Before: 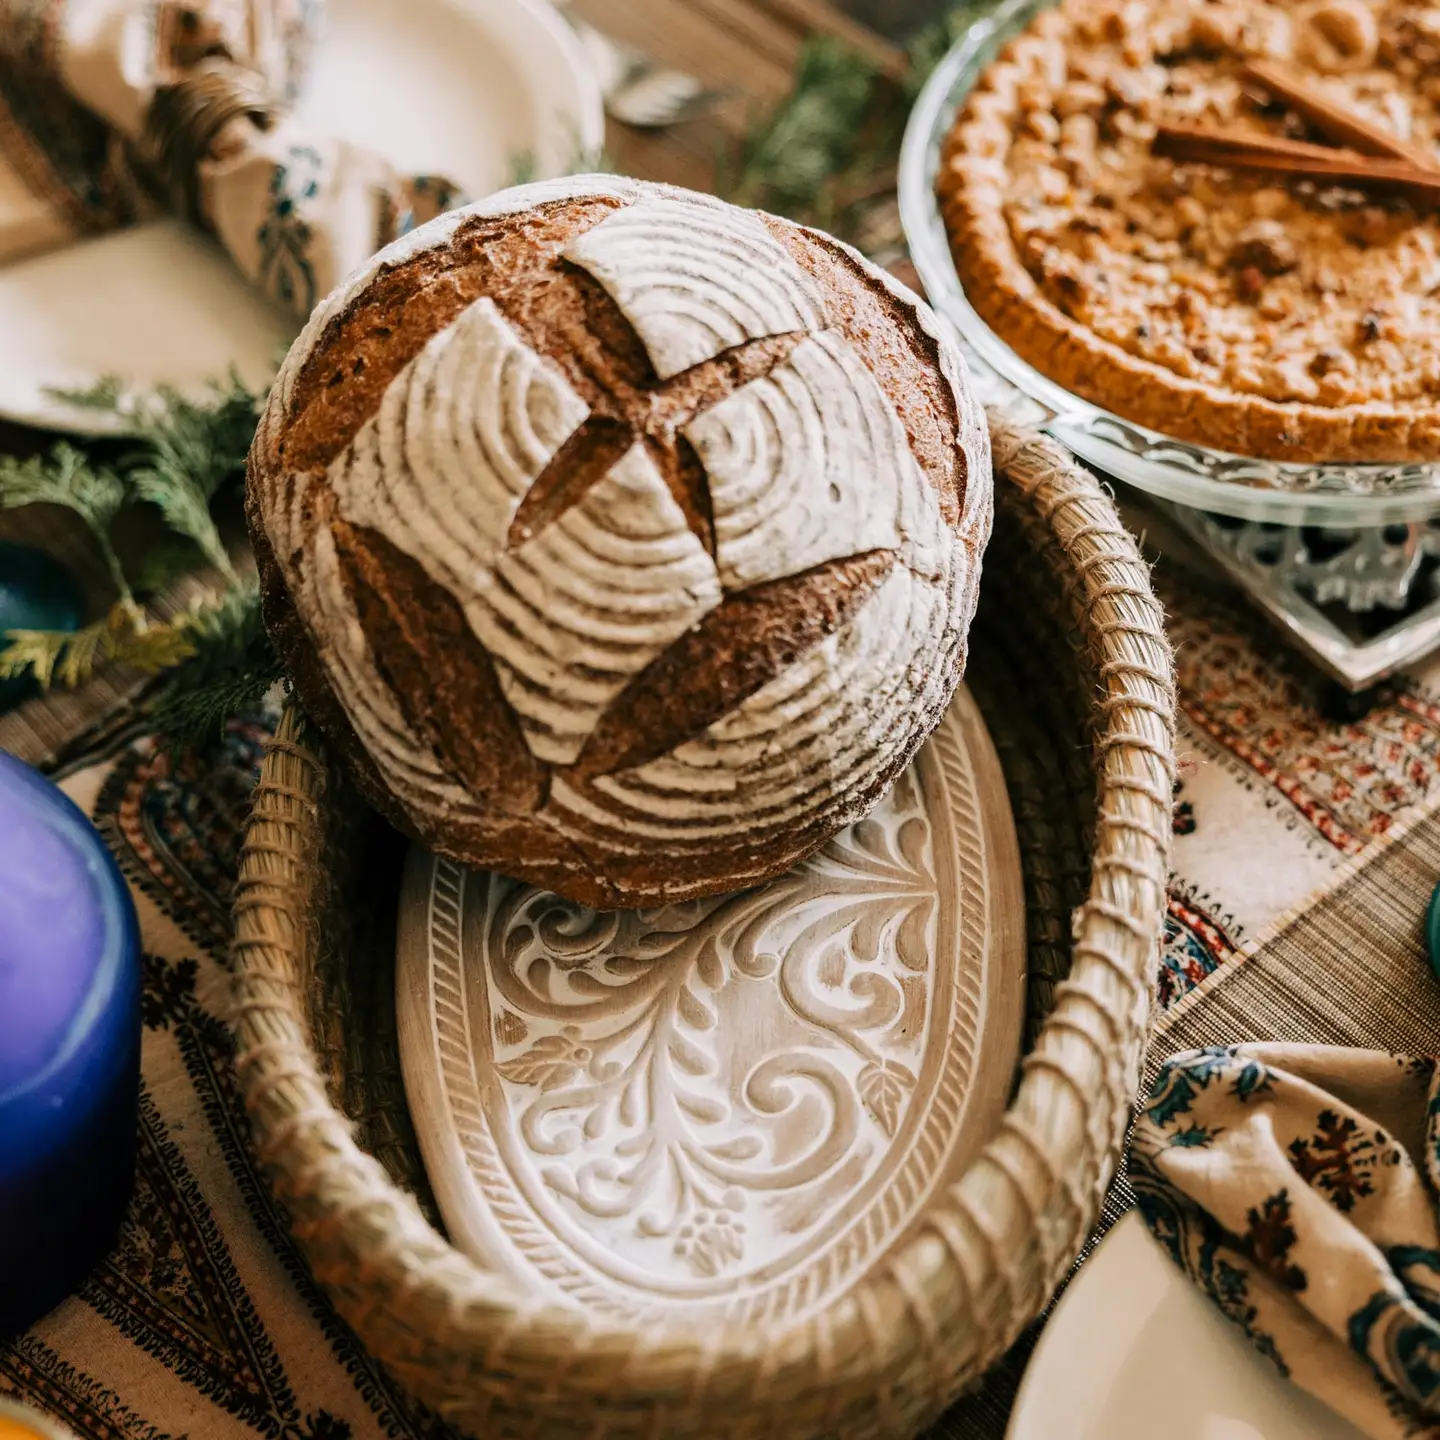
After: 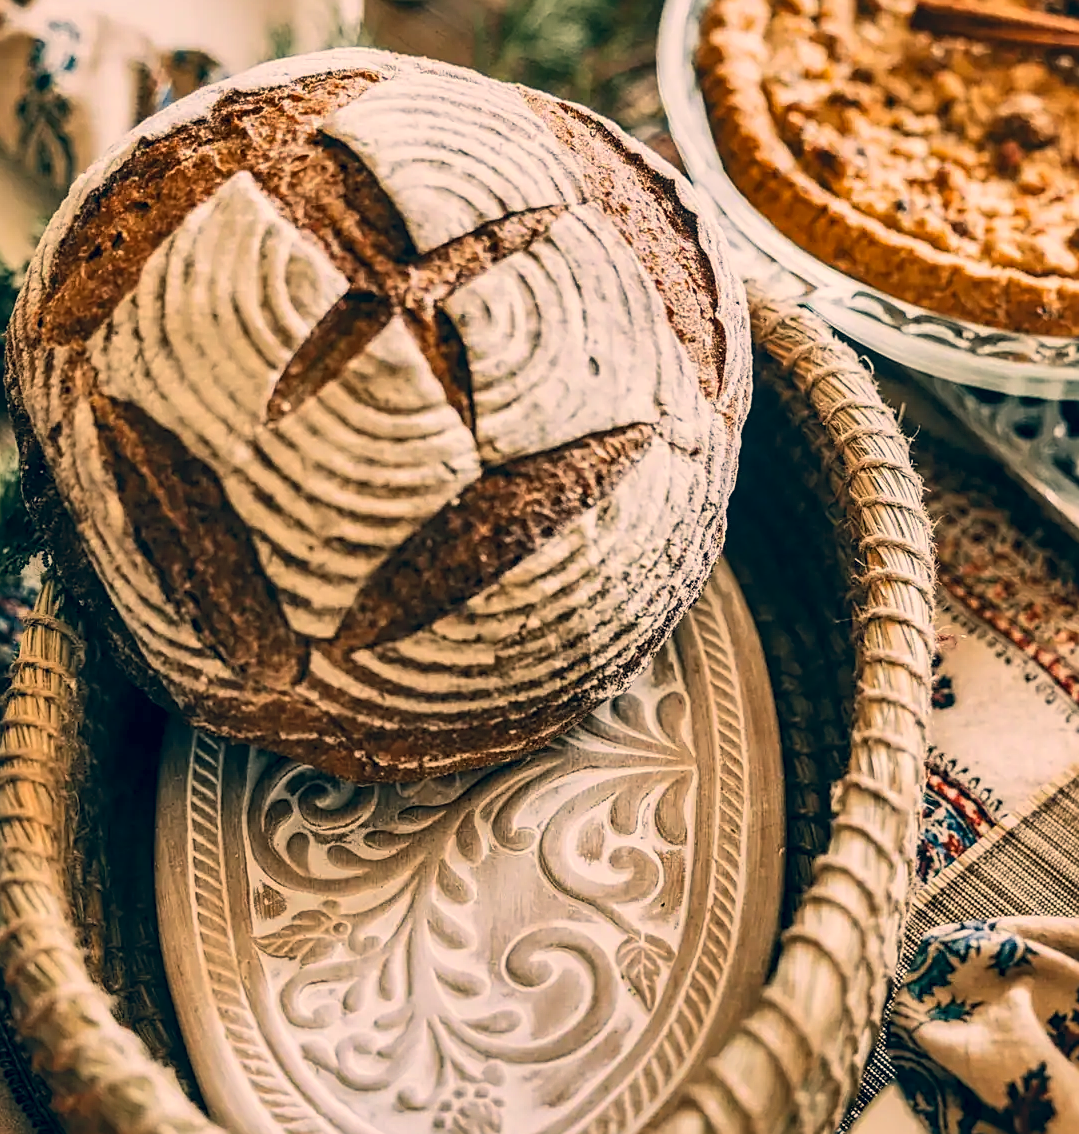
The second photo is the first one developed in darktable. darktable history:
crop: left 16.74%, top 8.762%, right 8.304%, bottom 12.447%
exposure: exposure -0.176 EV, compensate exposure bias true, compensate highlight preservation false
local contrast: on, module defaults
color correction: highlights a* 10.29, highlights b* 14.72, shadows a* -10.39, shadows b* -14.92
shadows and highlights: shadows 58.6, highlights -60.18, soften with gaussian
contrast brightness saturation: contrast 0.2, brightness 0.154, saturation 0.142
sharpen: on, module defaults
tone equalizer: edges refinement/feathering 500, mask exposure compensation -1.57 EV, preserve details no
